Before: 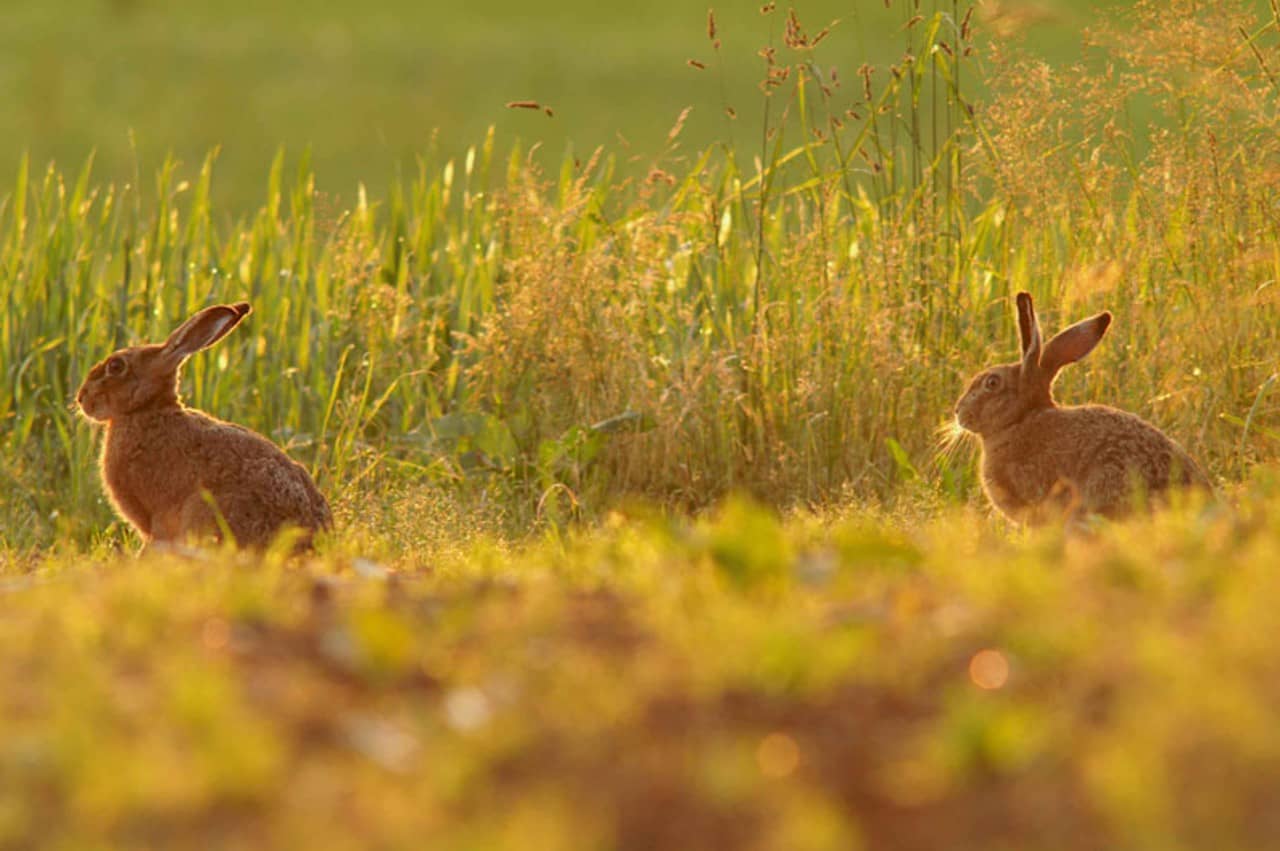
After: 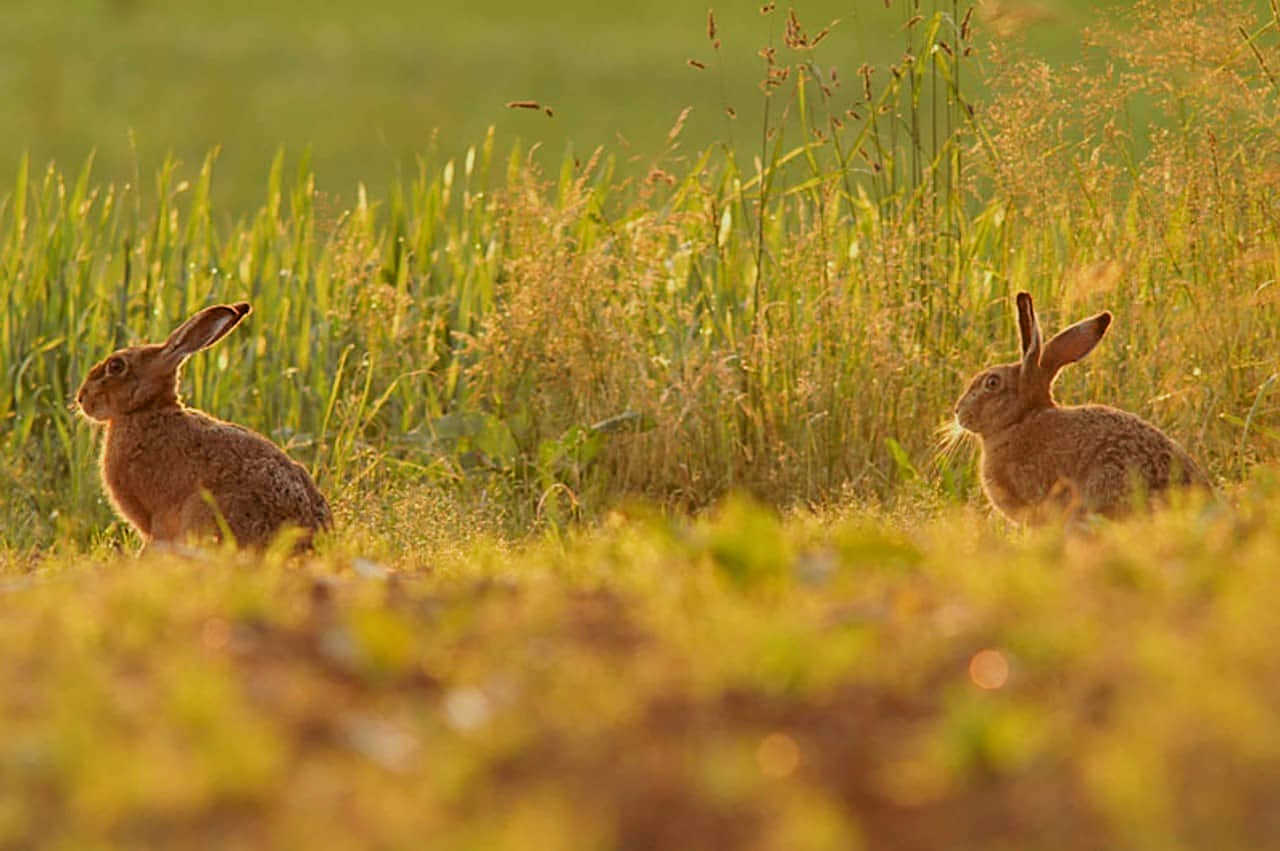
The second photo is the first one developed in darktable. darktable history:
shadows and highlights: soften with gaussian
sharpen: on, module defaults
filmic rgb: black relative exposure -7.75 EV, white relative exposure 4.4 EV, threshold 3 EV, hardness 3.76, latitude 50%, contrast 1.1, color science v5 (2021), contrast in shadows safe, contrast in highlights safe, enable highlight reconstruction true
